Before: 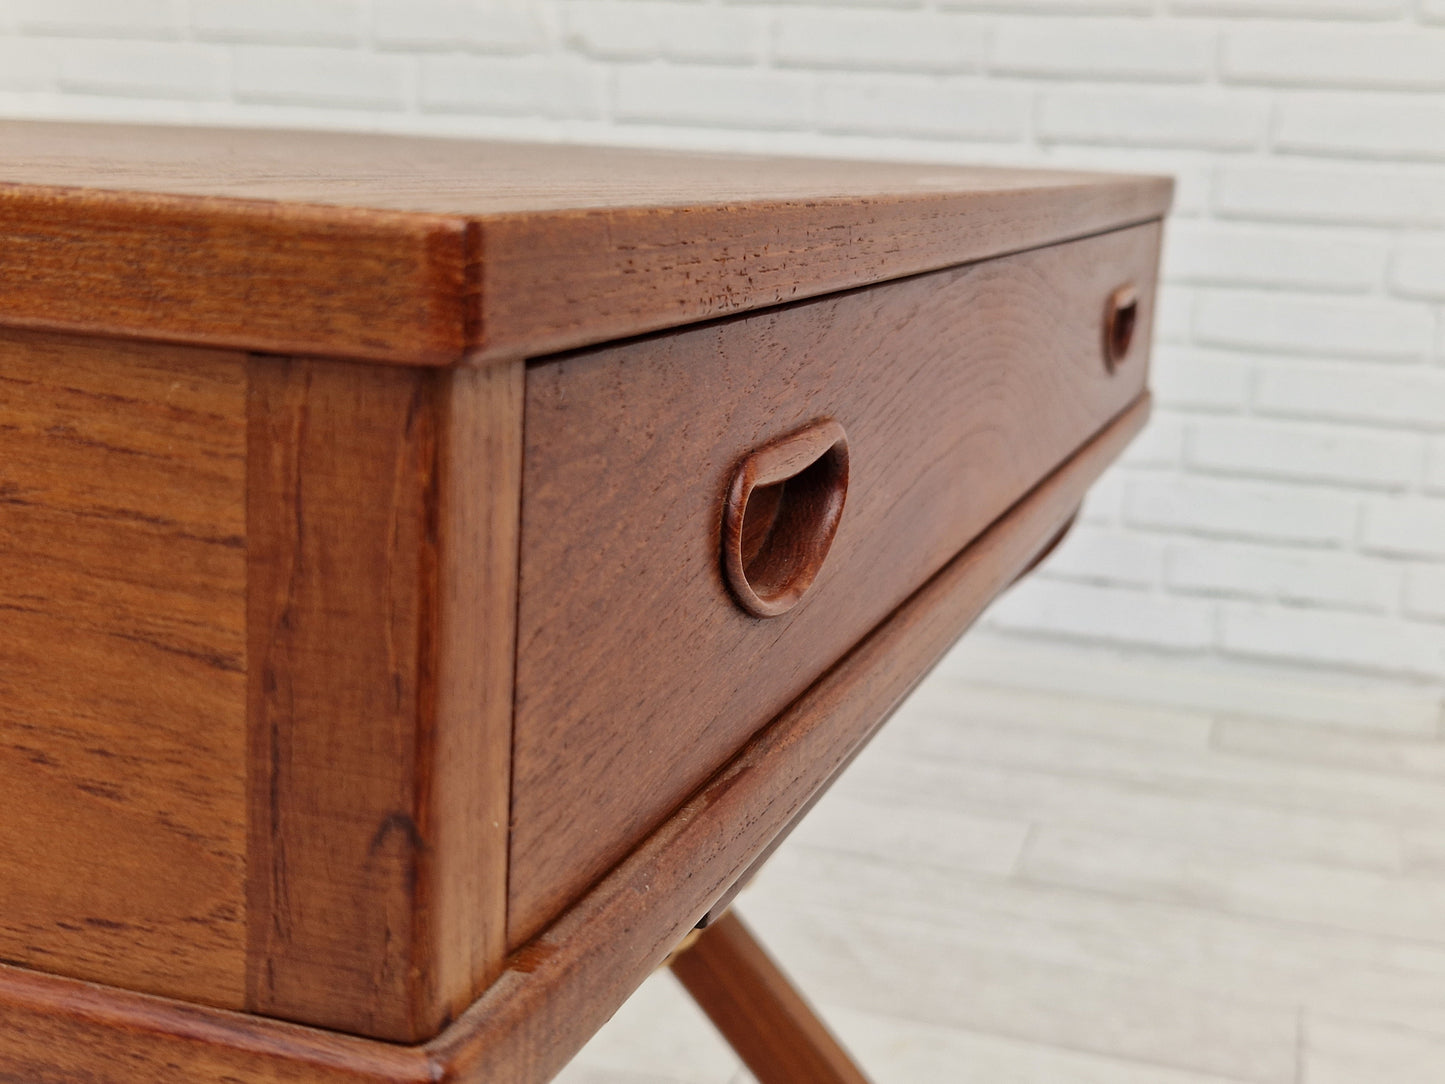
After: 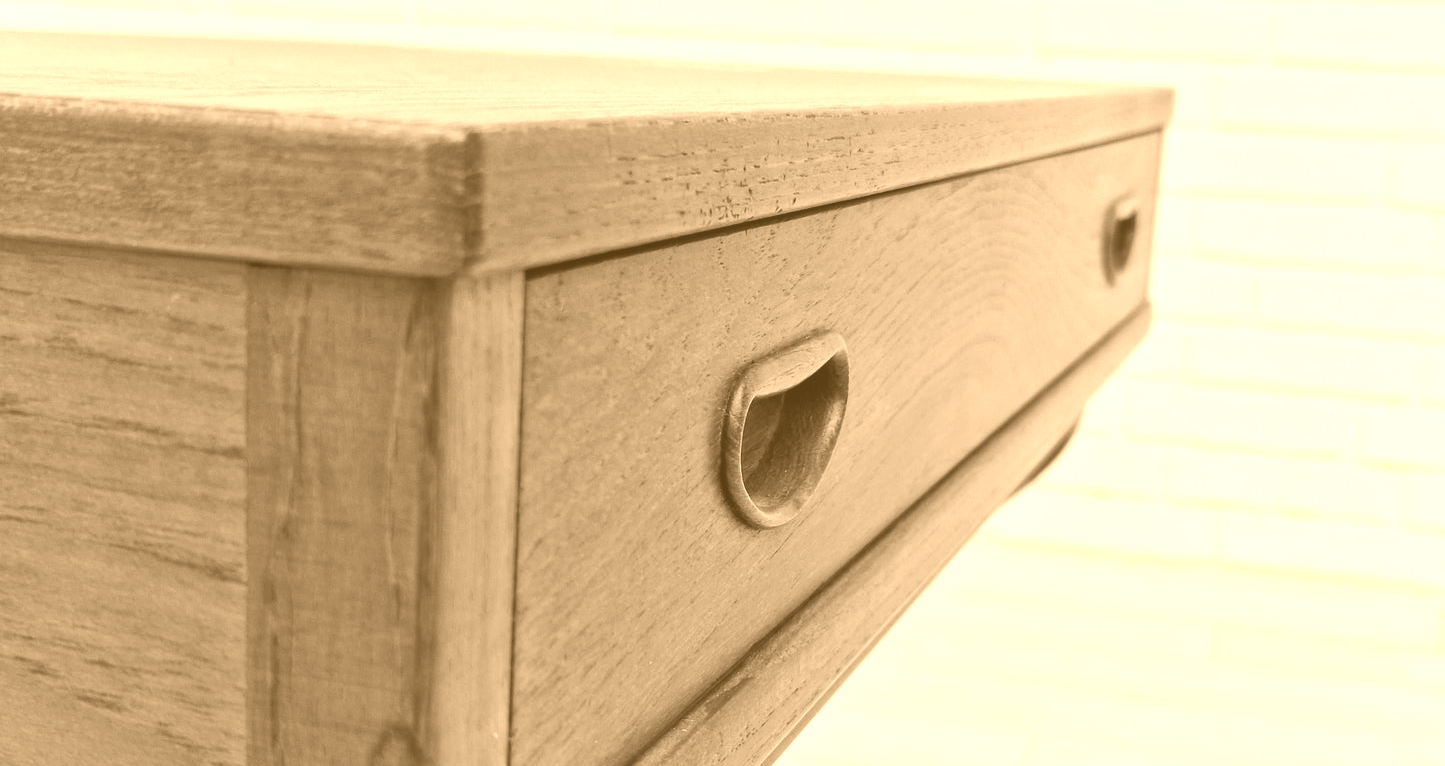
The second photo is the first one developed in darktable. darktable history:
colorize: hue 28.8°, source mix 100%
crop and rotate: top 8.293%, bottom 20.996%
